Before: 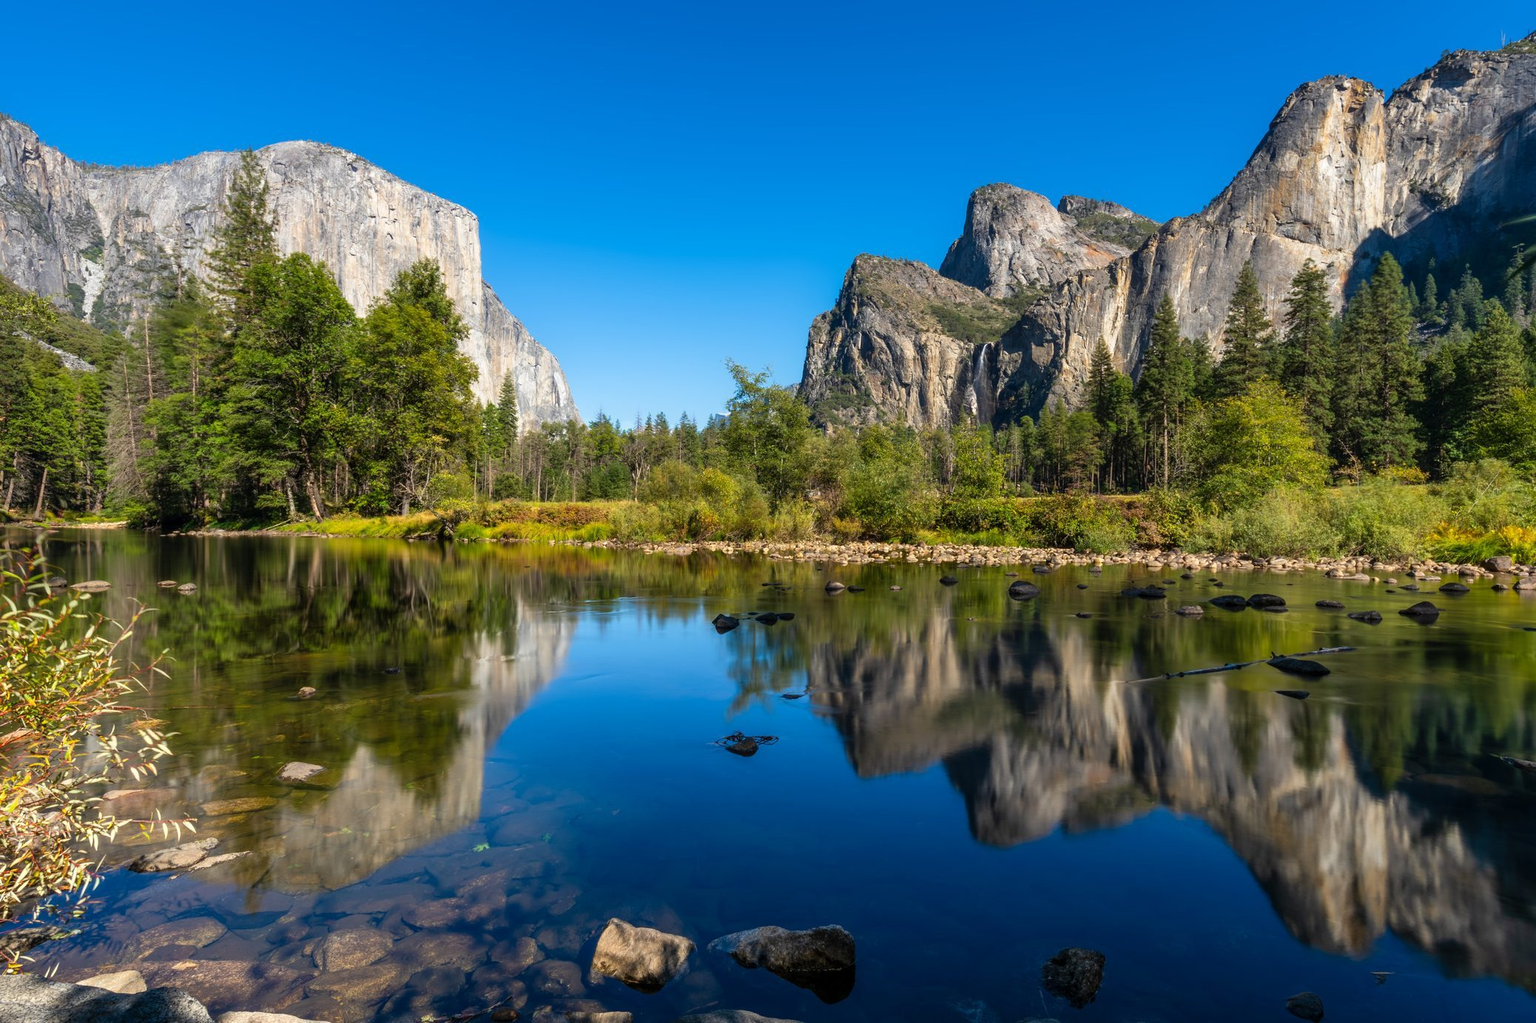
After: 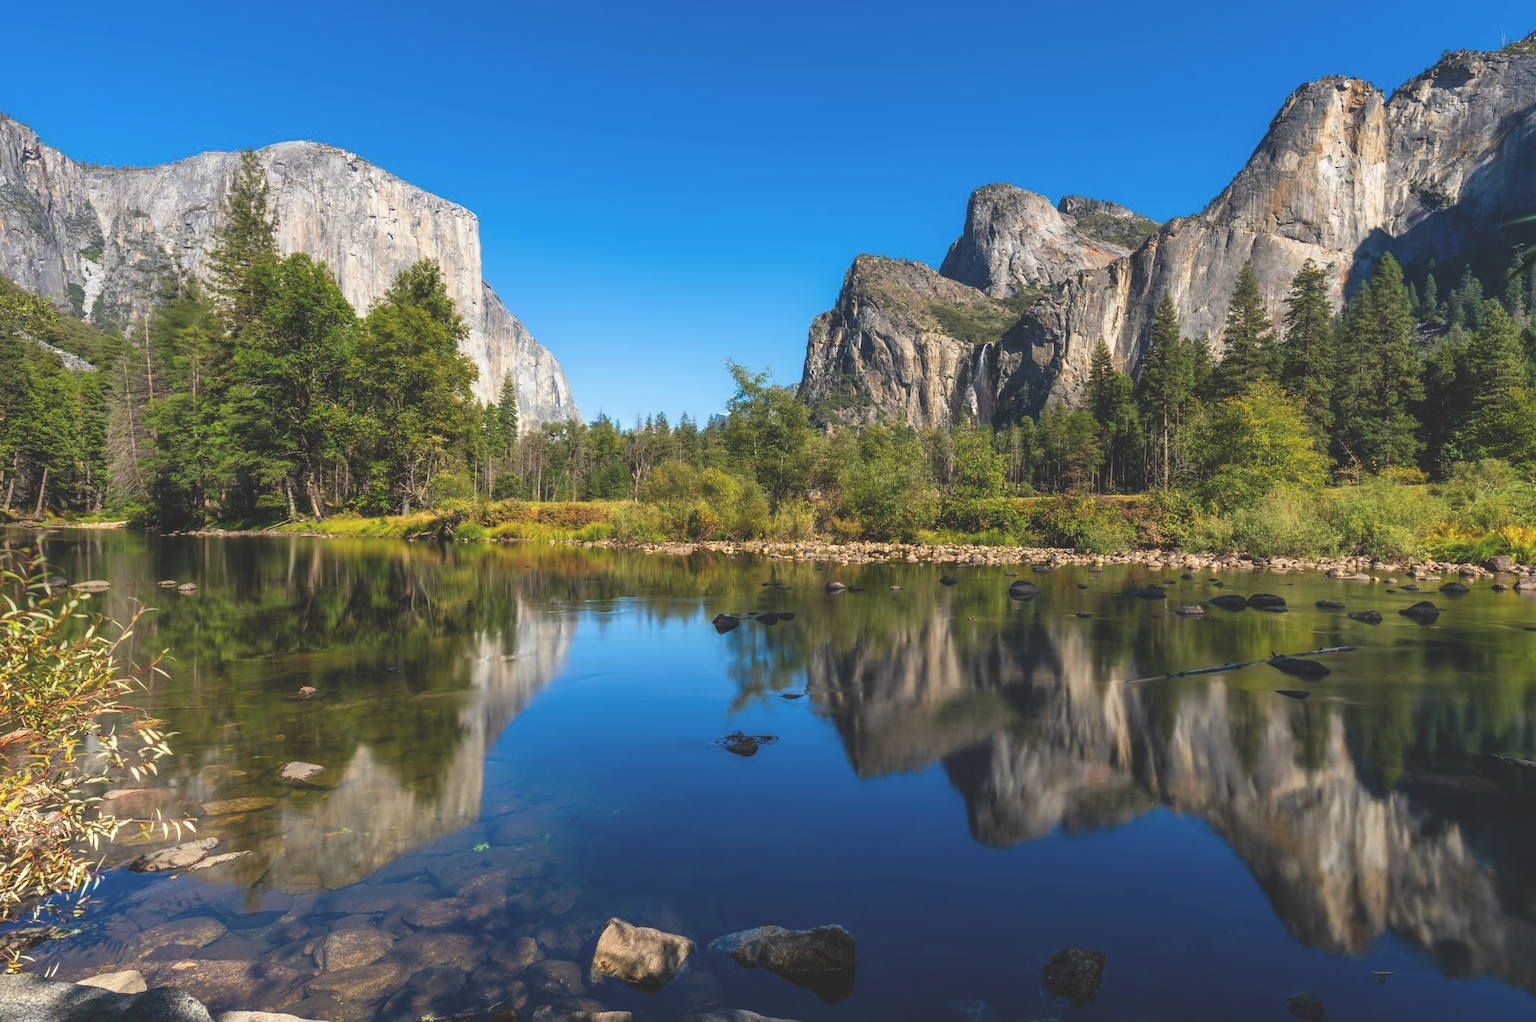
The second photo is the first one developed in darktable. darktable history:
exposure: black level correction -0.022, exposure -0.034 EV, compensate highlight preservation false
